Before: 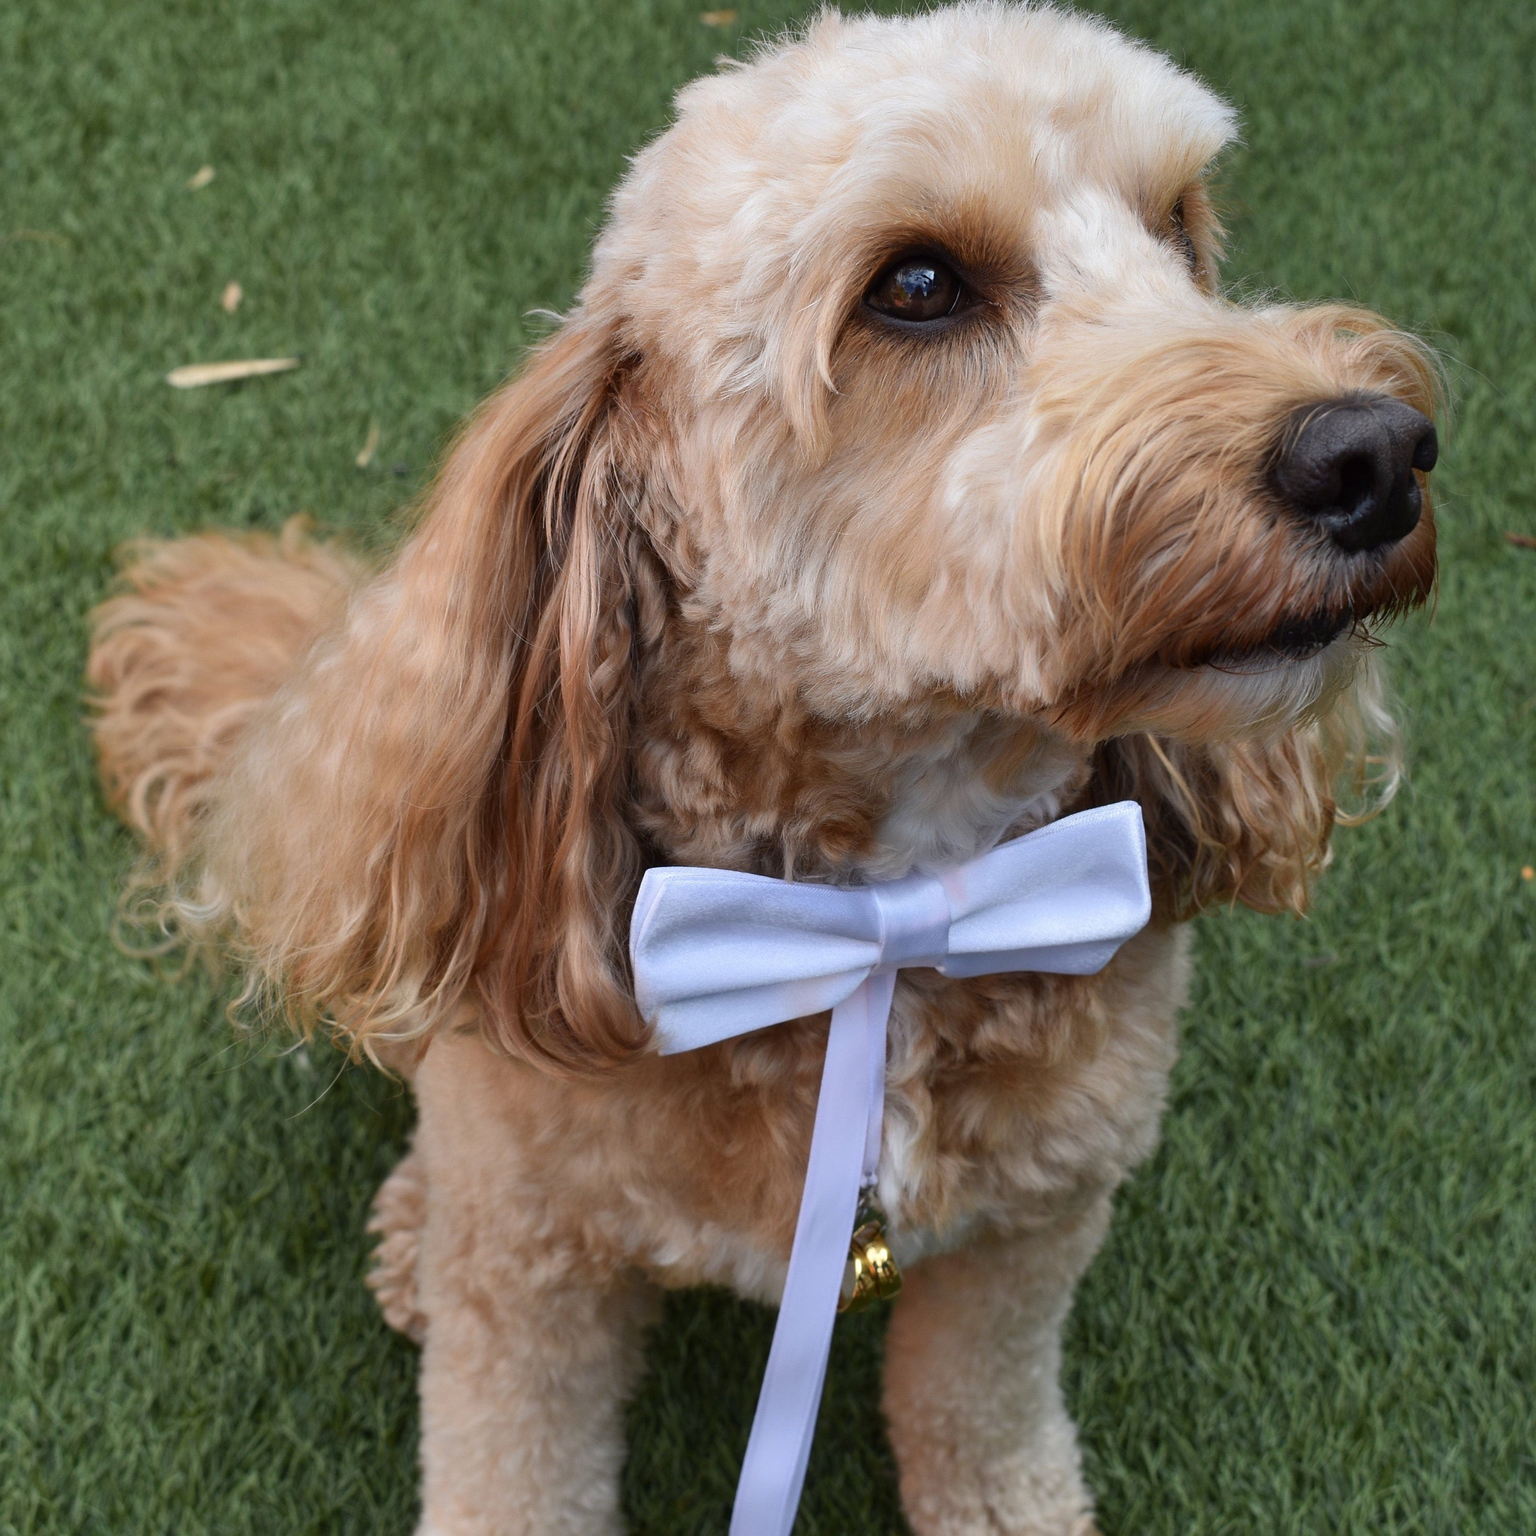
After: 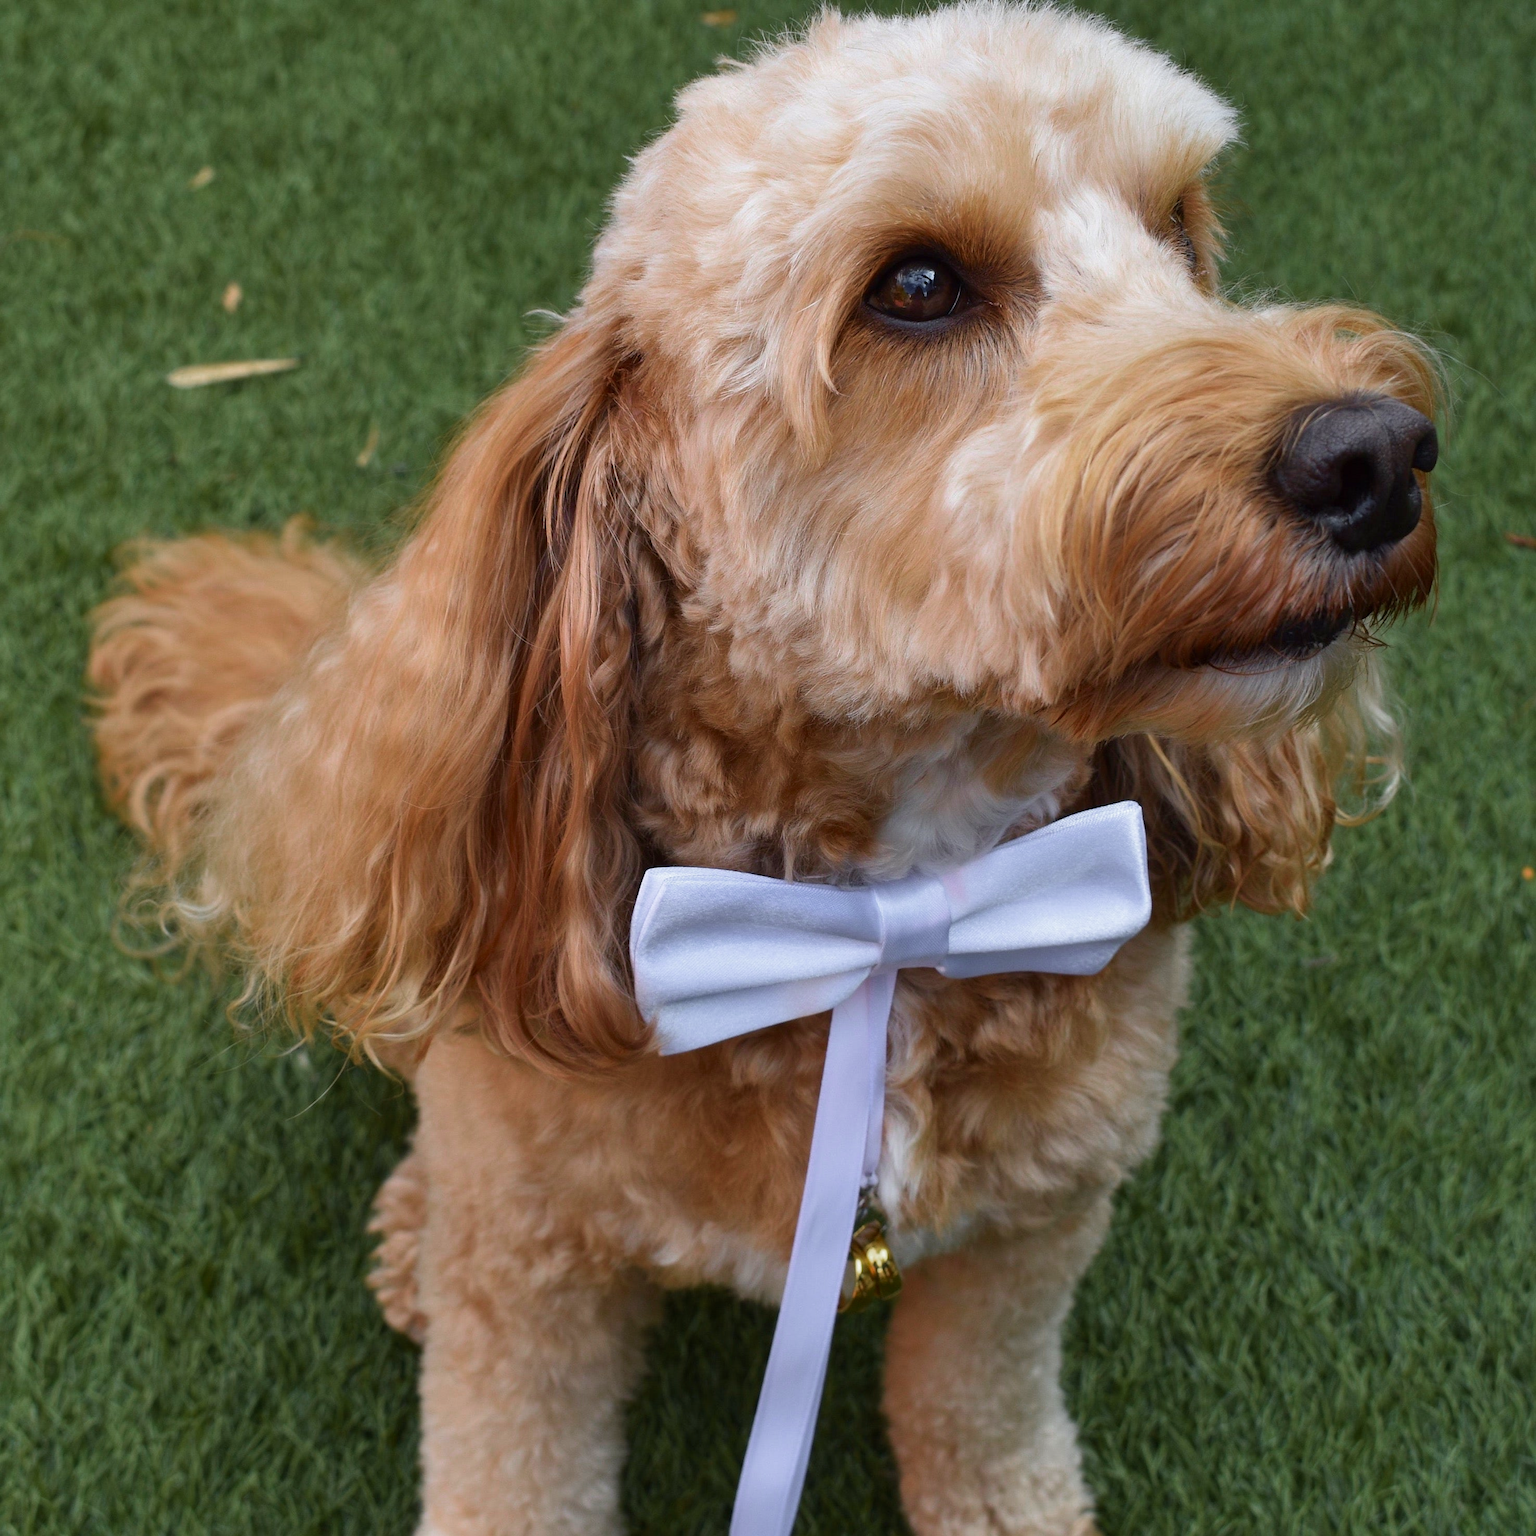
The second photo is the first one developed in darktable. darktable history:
velvia: on, module defaults
color zones: curves: ch0 [(0, 0.48) (0.209, 0.398) (0.305, 0.332) (0.429, 0.493) (0.571, 0.5) (0.714, 0.5) (0.857, 0.5) (1, 0.48)]; ch1 [(0, 0.633) (0.143, 0.586) (0.286, 0.489) (0.429, 0.448) (0.571, 0.31) (0.714, 0.335) (0.857, 0.492) (1, 0.633)]; ch2 [(0, 0.448) (0.143, 0.498) (0.286, 0.5) (0.429, 0.5) (0.571, 0.5) (0.714, 0.5) (0.857, 0.5) (1, 0.448)]
